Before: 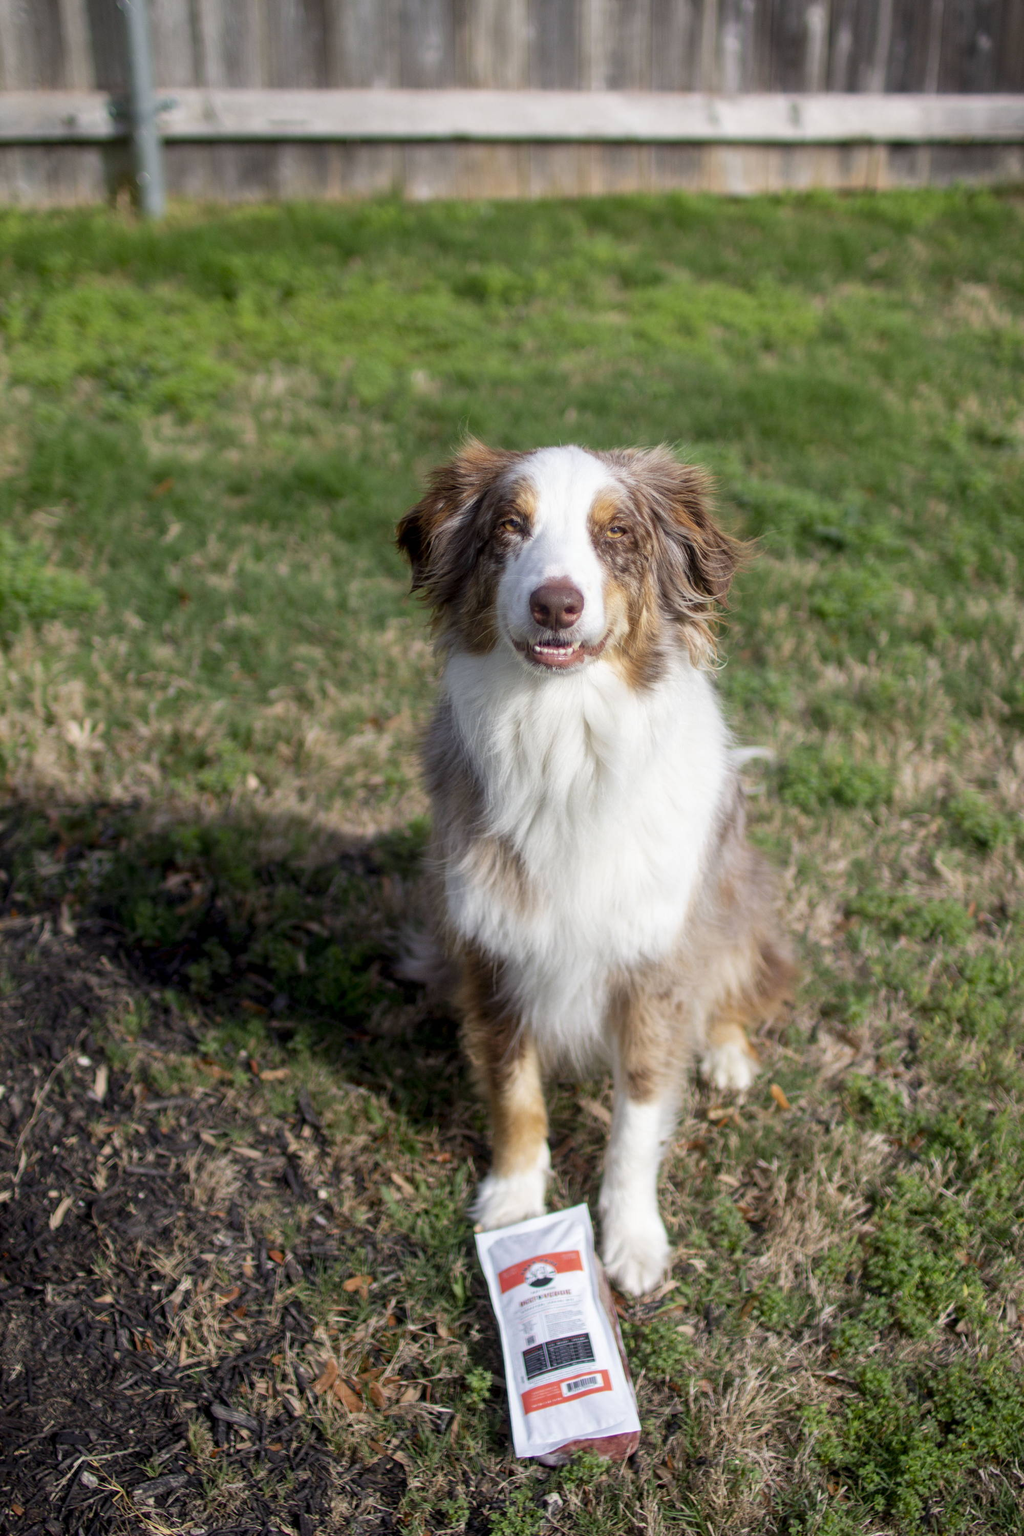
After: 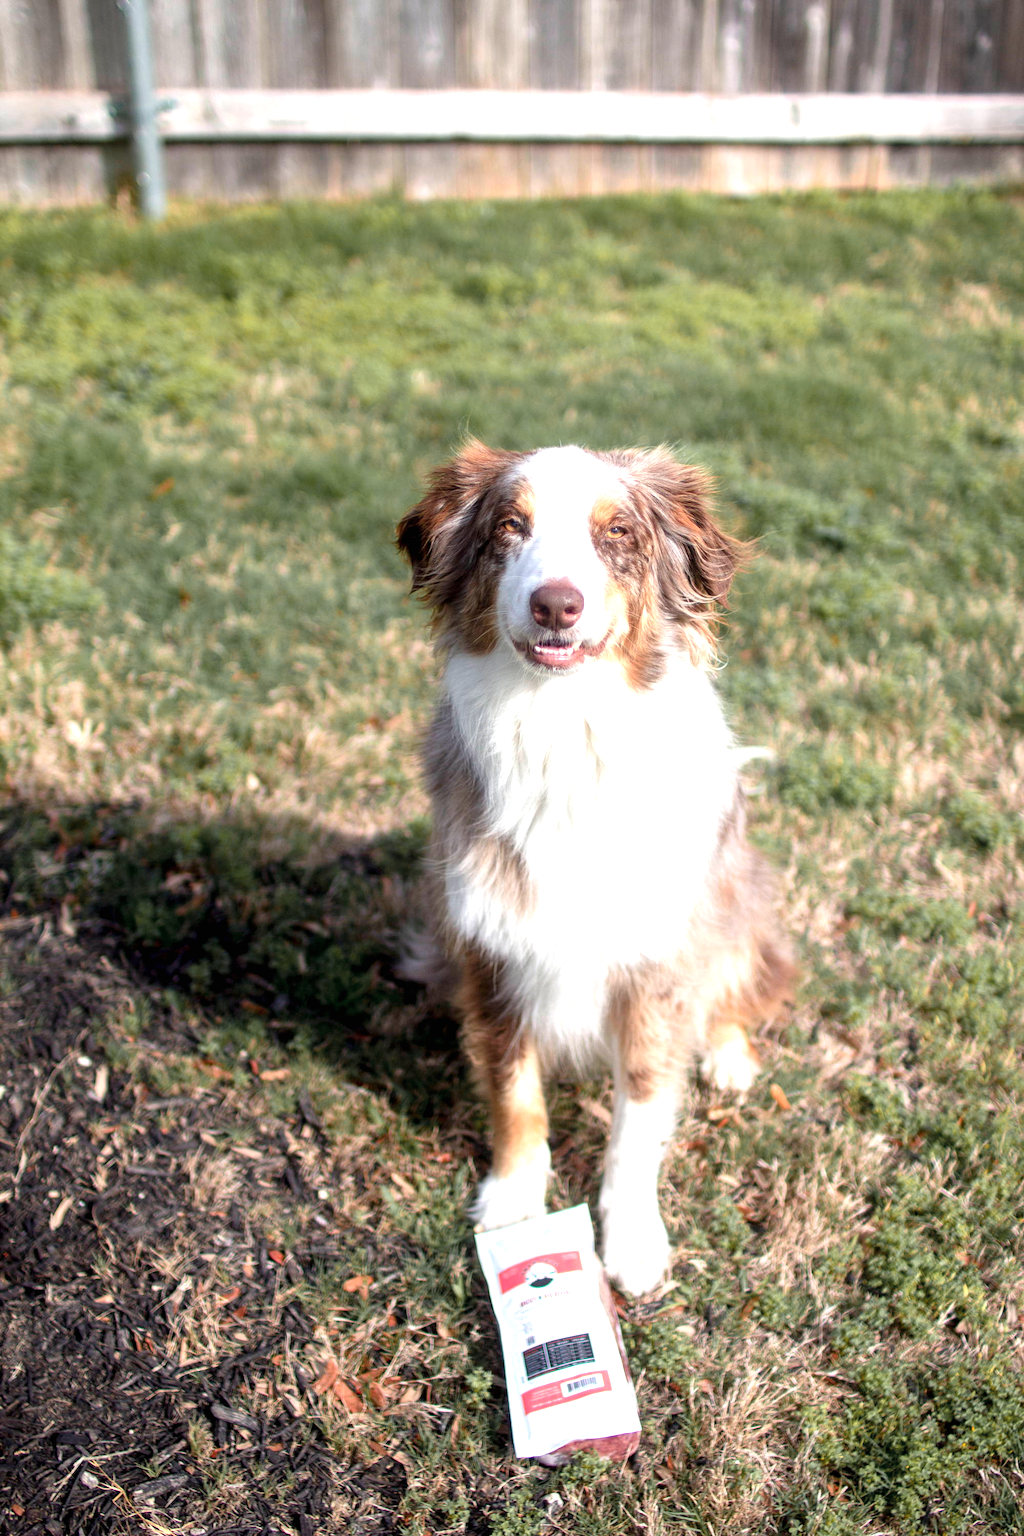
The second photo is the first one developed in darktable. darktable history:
color correction: highlights b* 0.06, saturation 0.859
exposure: black level correction 0, exposure 1 EV, compensate highlight preservation false
color zones: curves: ch1 [(0.263, 0.53) (0.376, 0.287) (0.487, 0.512) (0.748, 0.547) (1, 0.513)]; ch2 [(0.262, 0.45) (0.751, 0.477)]
